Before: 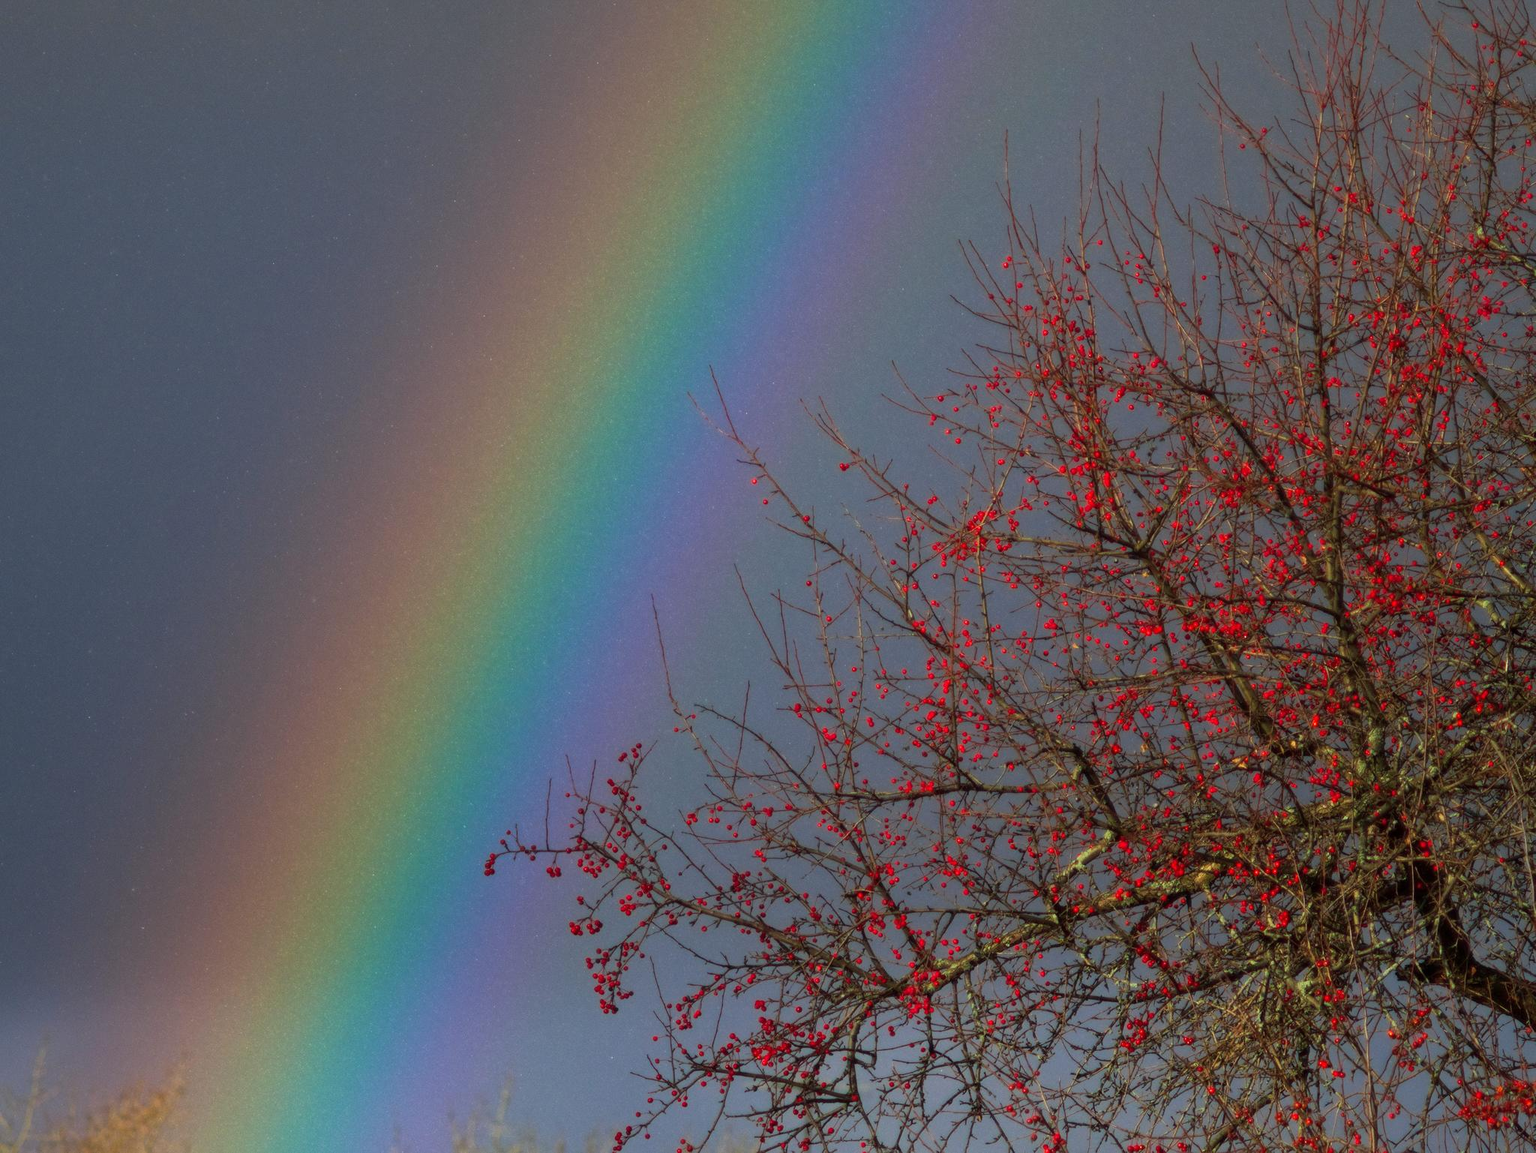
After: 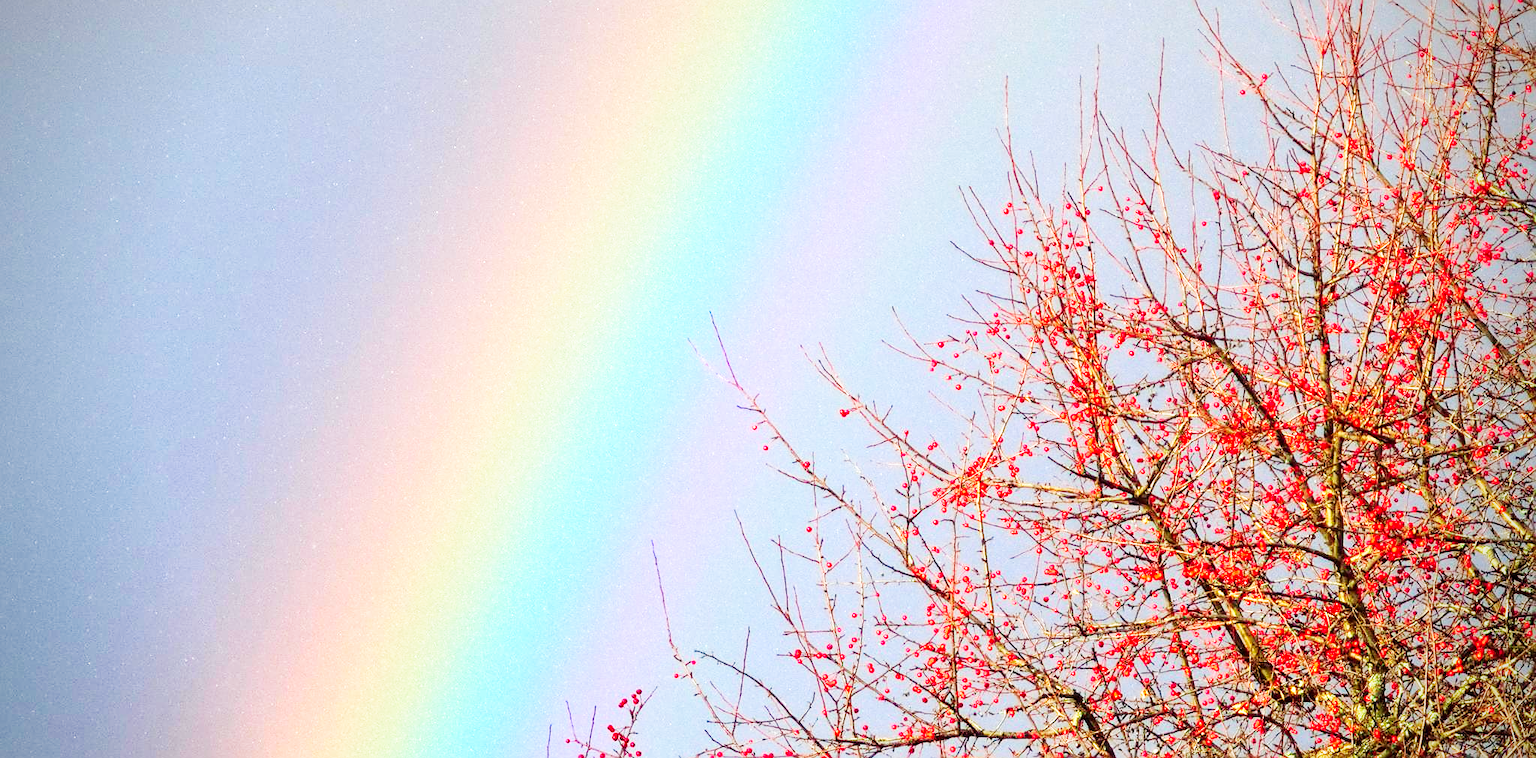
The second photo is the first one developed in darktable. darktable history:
crop and rotate: top 4.735%, bottom 29.453%
vignetting: brightness -0.581, saturation -0.11, unbound false
exposure: black level correction 0, exposure 1.3 EV, compensate highlight preservation false
sharpen: amount 0.54
base curve: curves: ch0 [(0, 0) (0.007, 0.004) (0.027, 0.03) (0.046, 0.07) (0.207, 0.54) (0.442, 0.872) (0.673, 0.972) (1, 1)], preserve colors none
contrast brightness saturation: contrast 0.085, saturation 0.195
